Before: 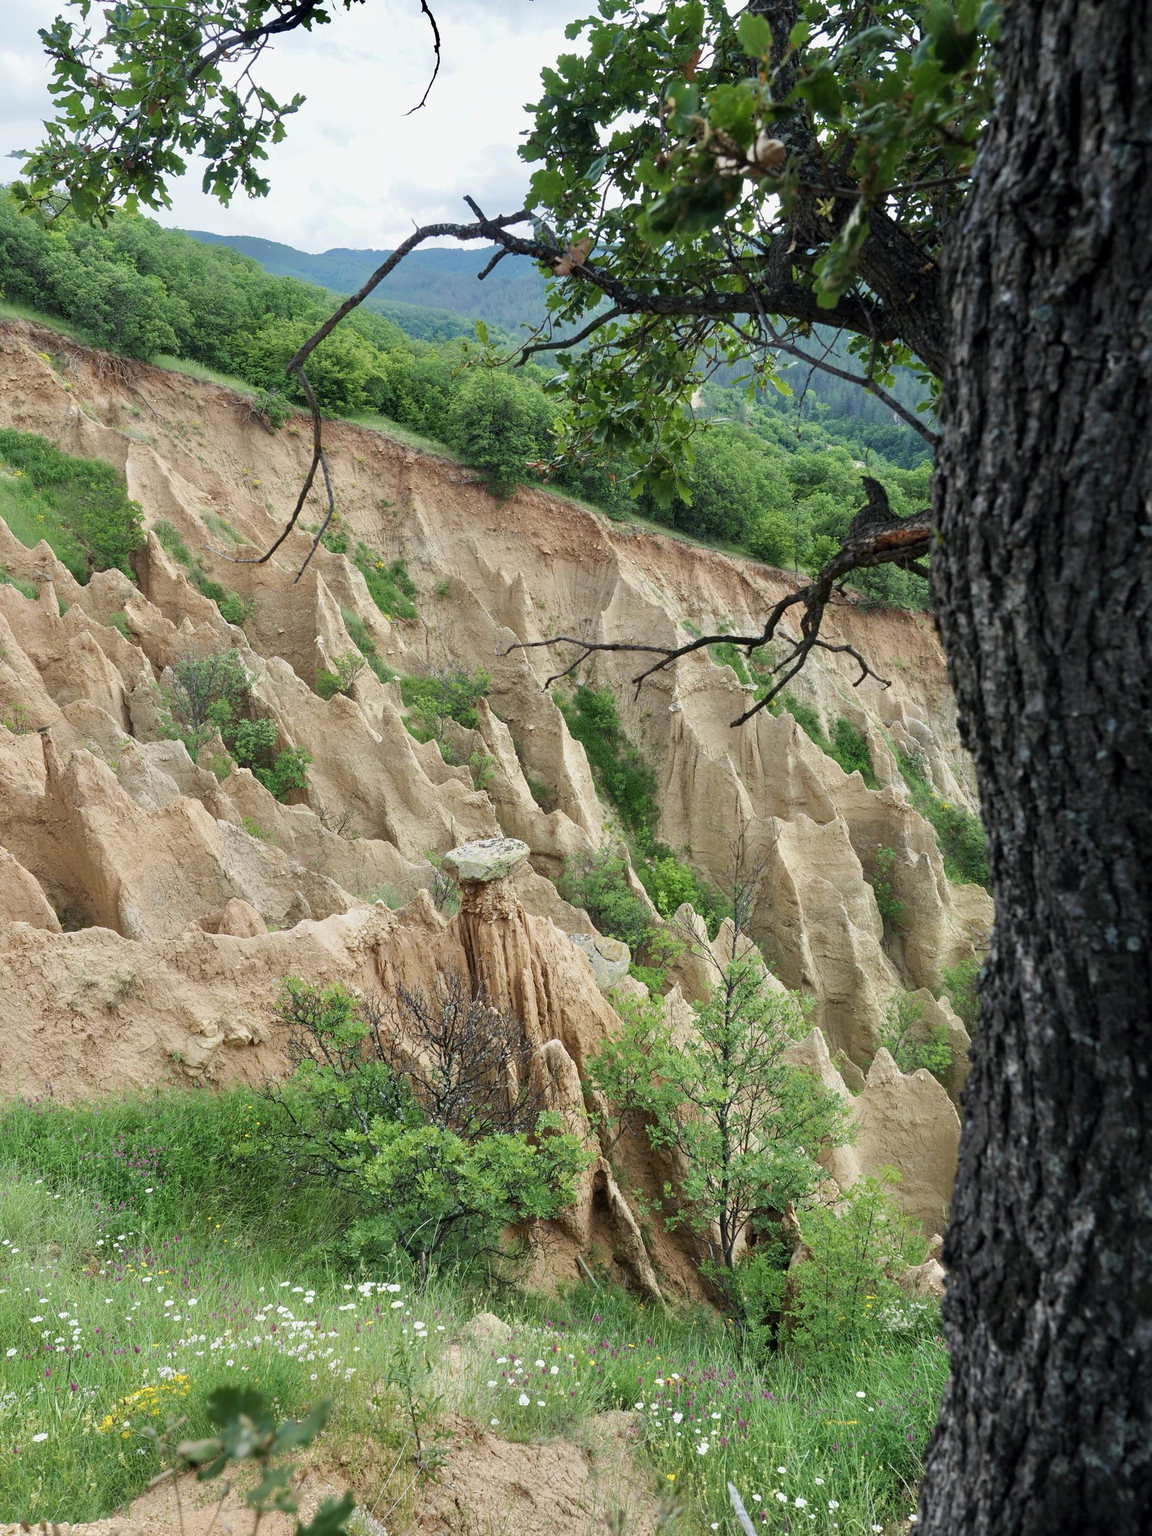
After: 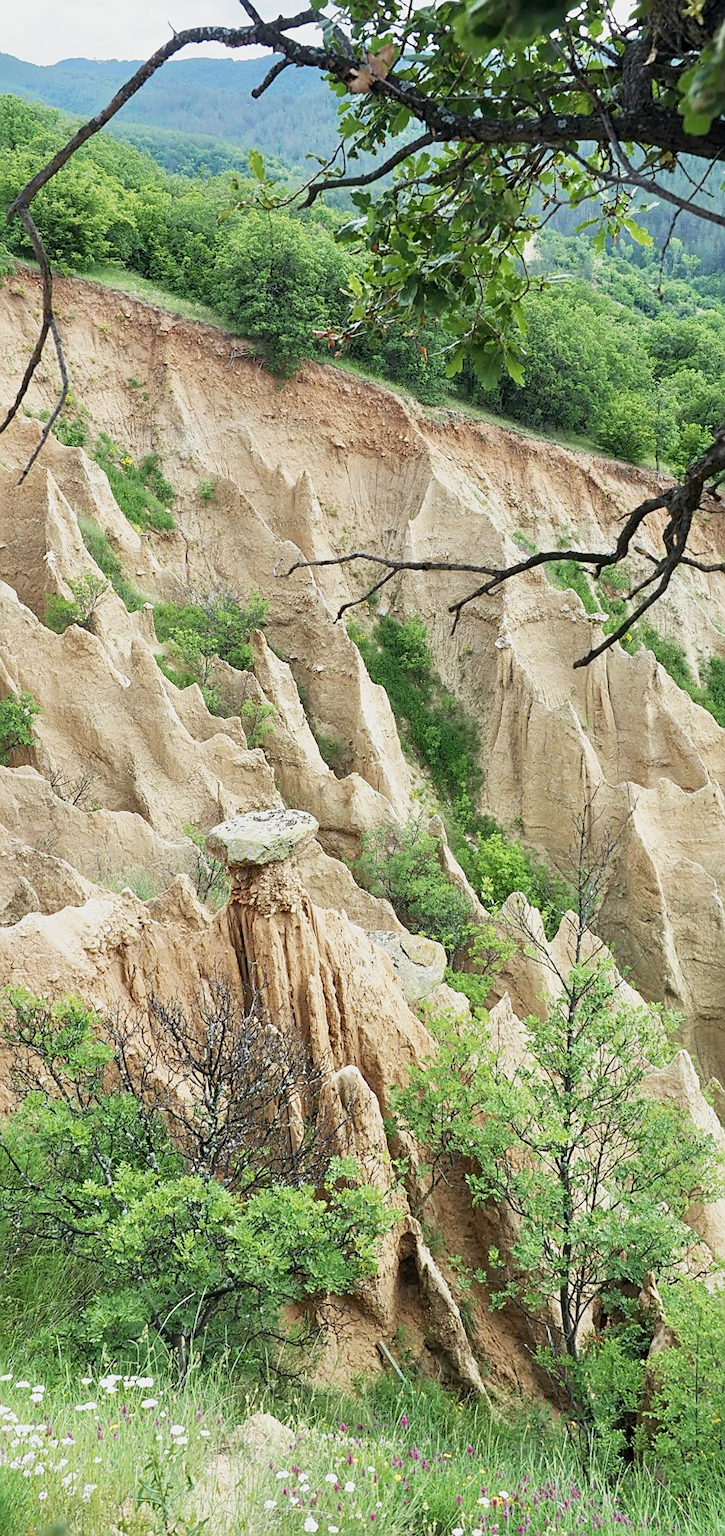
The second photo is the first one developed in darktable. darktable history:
crop and rotate: angle 0.02°, left 24.353%, top 13.219%, right 26.156%, bottom 8.224%
base curve: curves: ch0 [(0, 0) (0.088, 0.125) (0.176, 0.251) (0.354, 0.501) (0.613, 0.749) (1, 0.877)], preserve colors none
sharpen: on, module defaults
